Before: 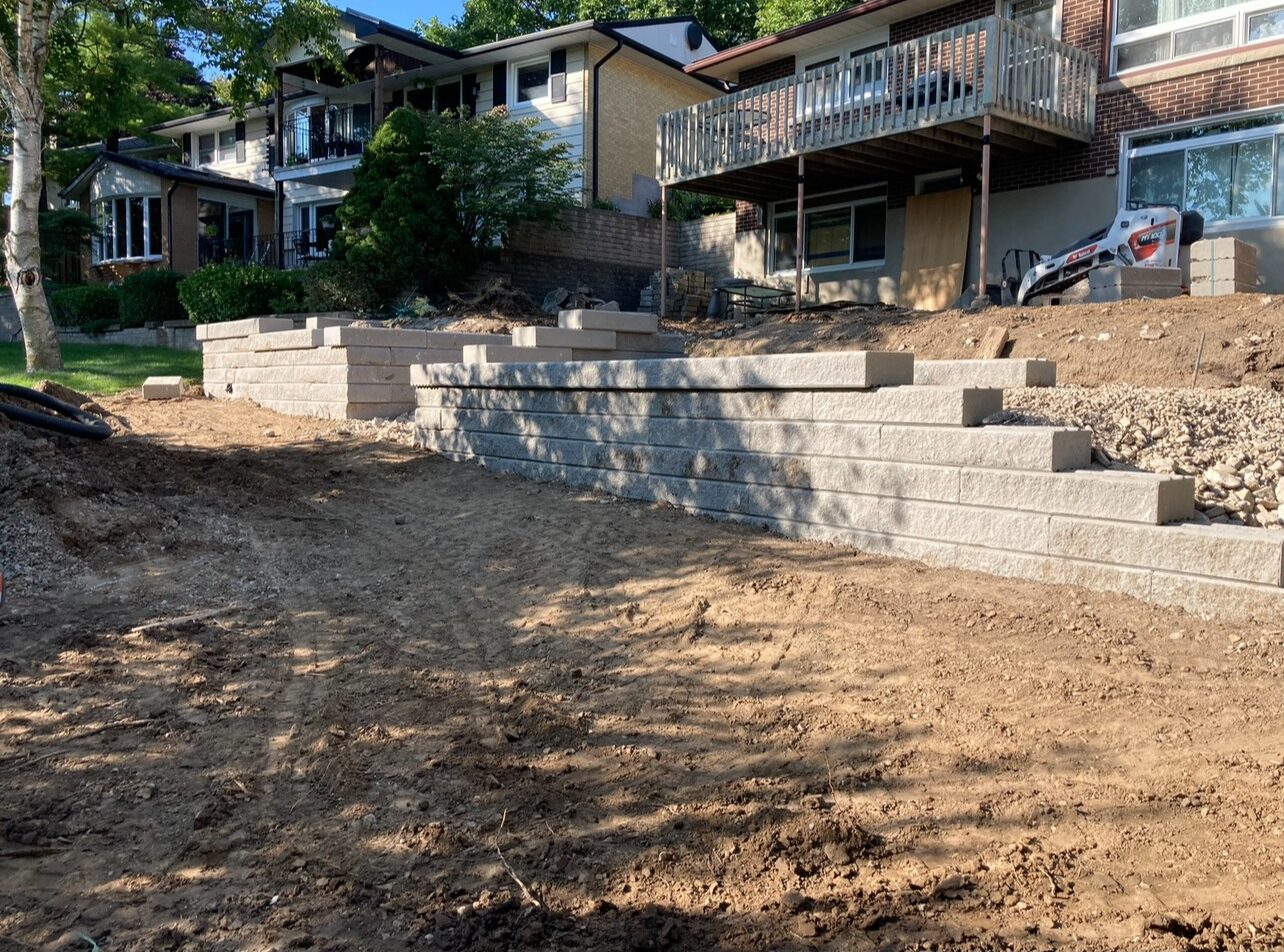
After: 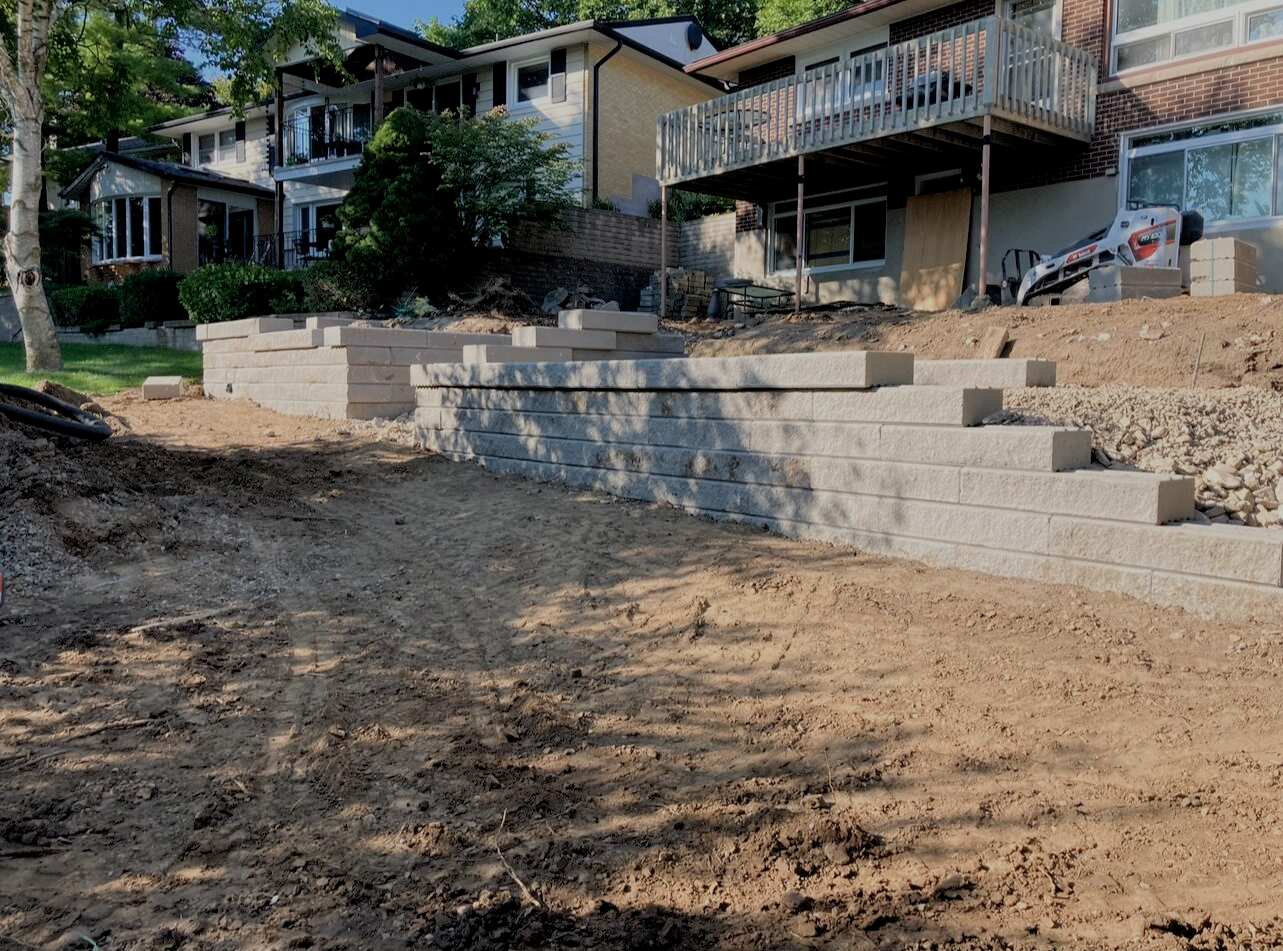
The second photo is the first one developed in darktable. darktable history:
filmic rgb: black relative exposure -8.83 EV, white relative exposure 4.99 EV, target black luminance 0%, hardness 3.77, latitude 66.74%, contrast 0.82, highlights saturation mix 10.84%, shadows ↔ highlights balance 20.18%
